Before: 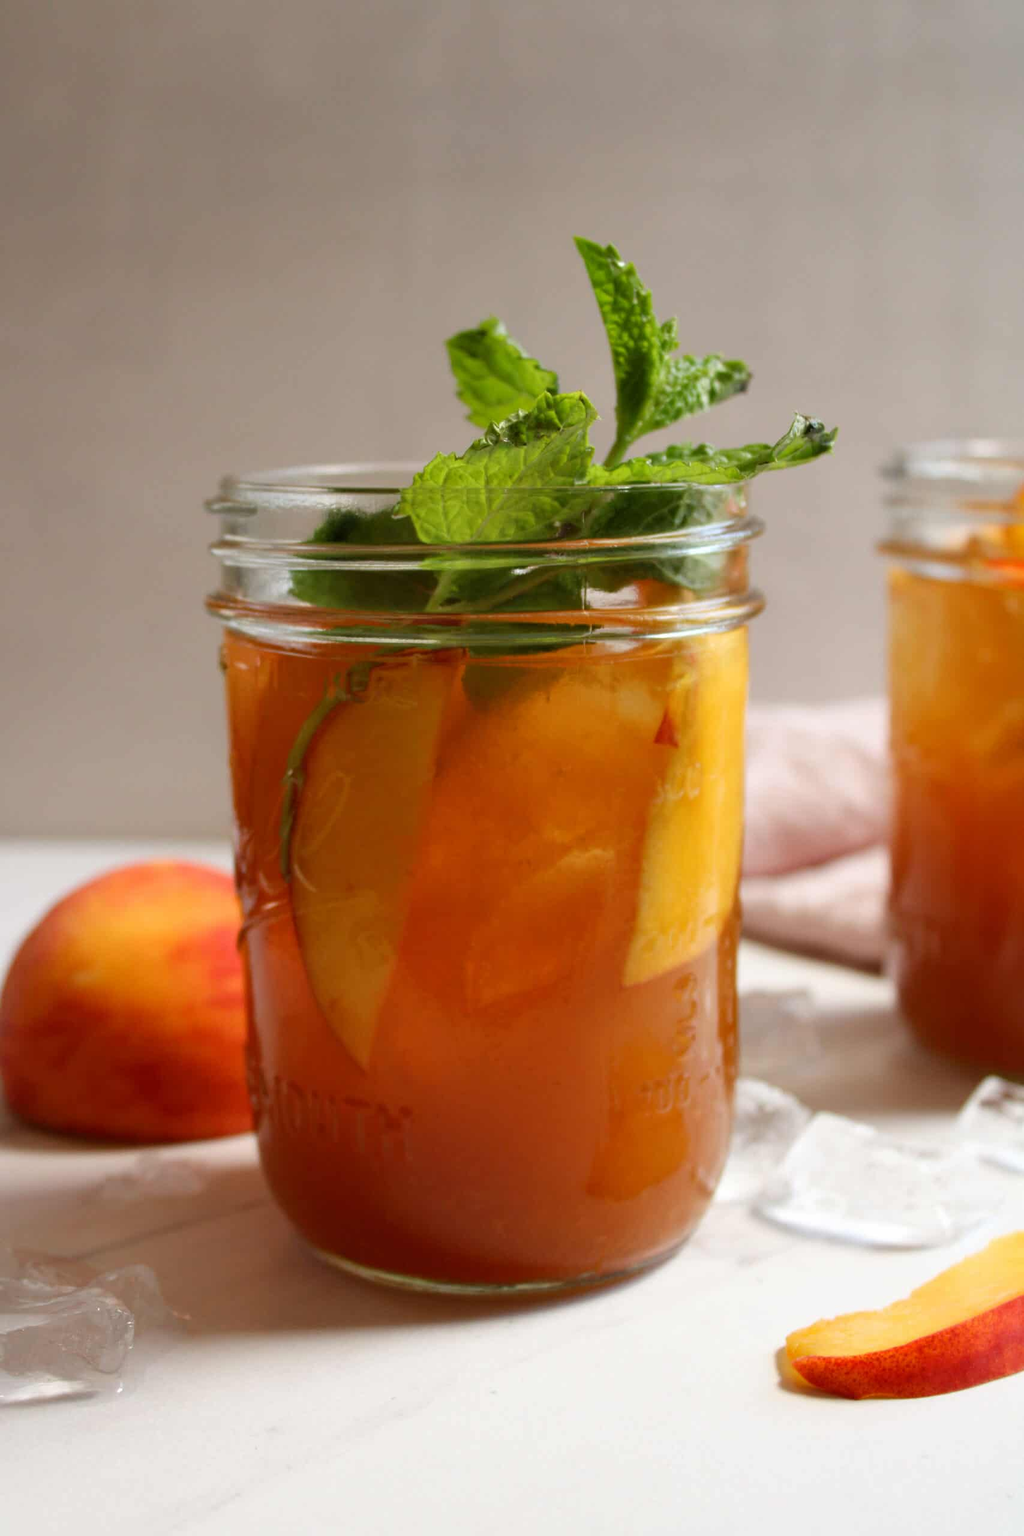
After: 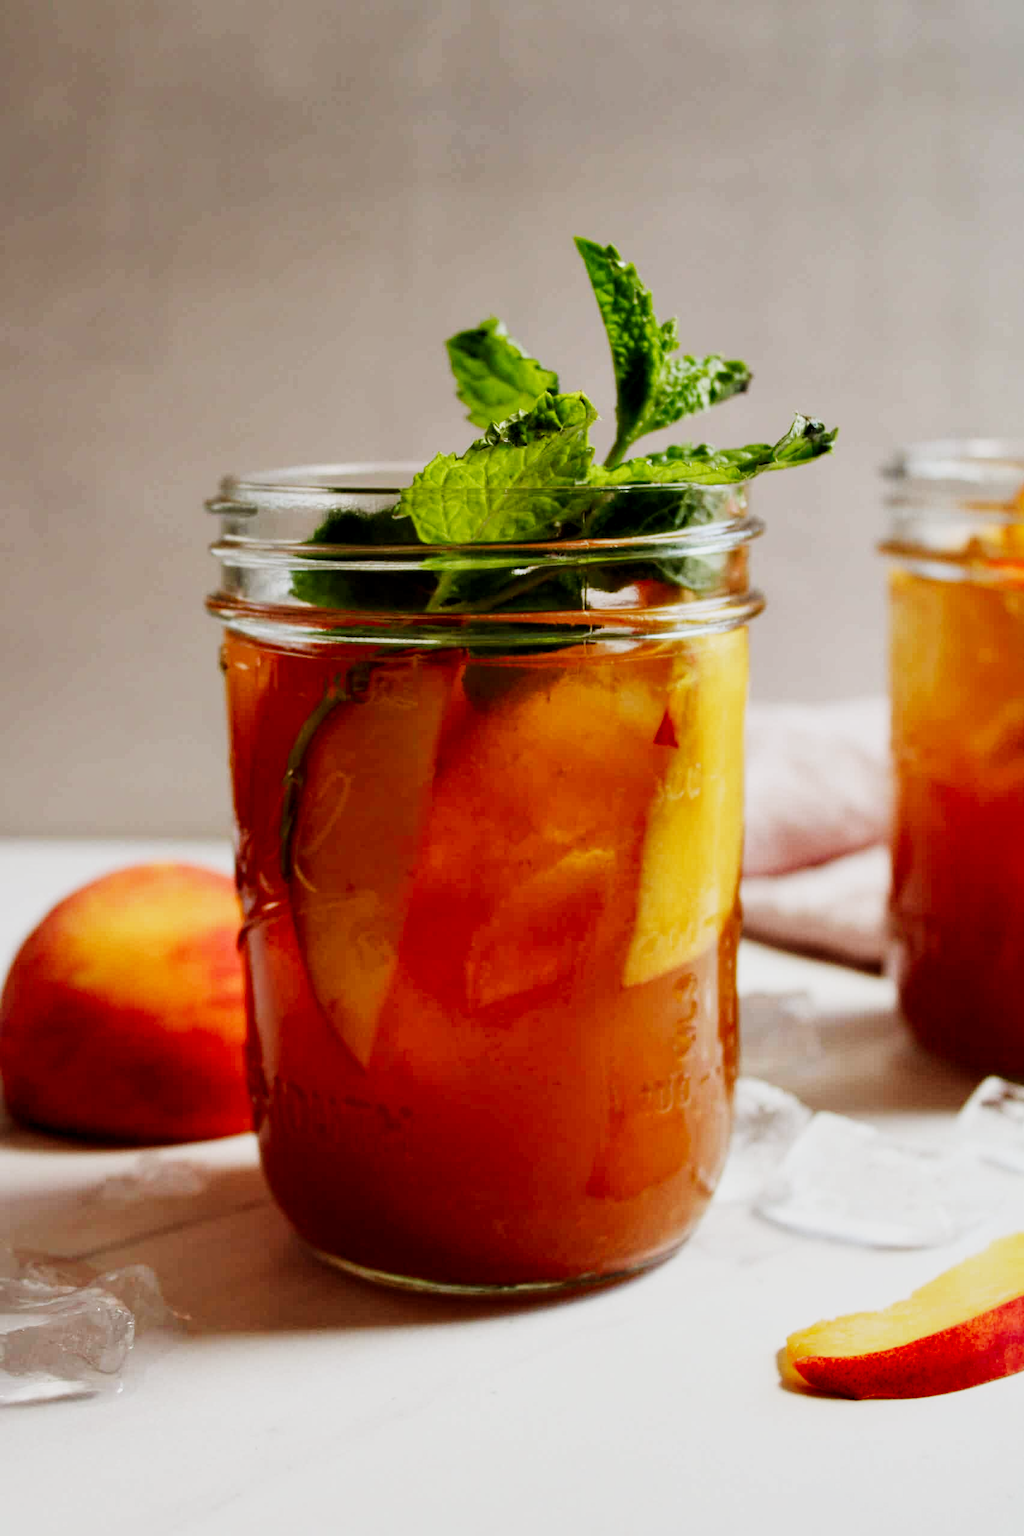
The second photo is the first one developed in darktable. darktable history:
sigmoid: contrast 1.8, skew -0.2, preserve hue 0%, red attenuation 0.1, red rotation 0.035, green attenuation 0.1, green rotation -0.017, blue attenuation 0.15, blue rotation -0.052, base primaries Rec2020
contrast equalizer: octaves 7, y [[0.6 ×6], [0.55 ×6], [0 ×6], [0 ×6], [0 ×6]], mix 0.35
local contrast: highlights 100%, shadows 100%, detail 120%, midtone range 0.2
